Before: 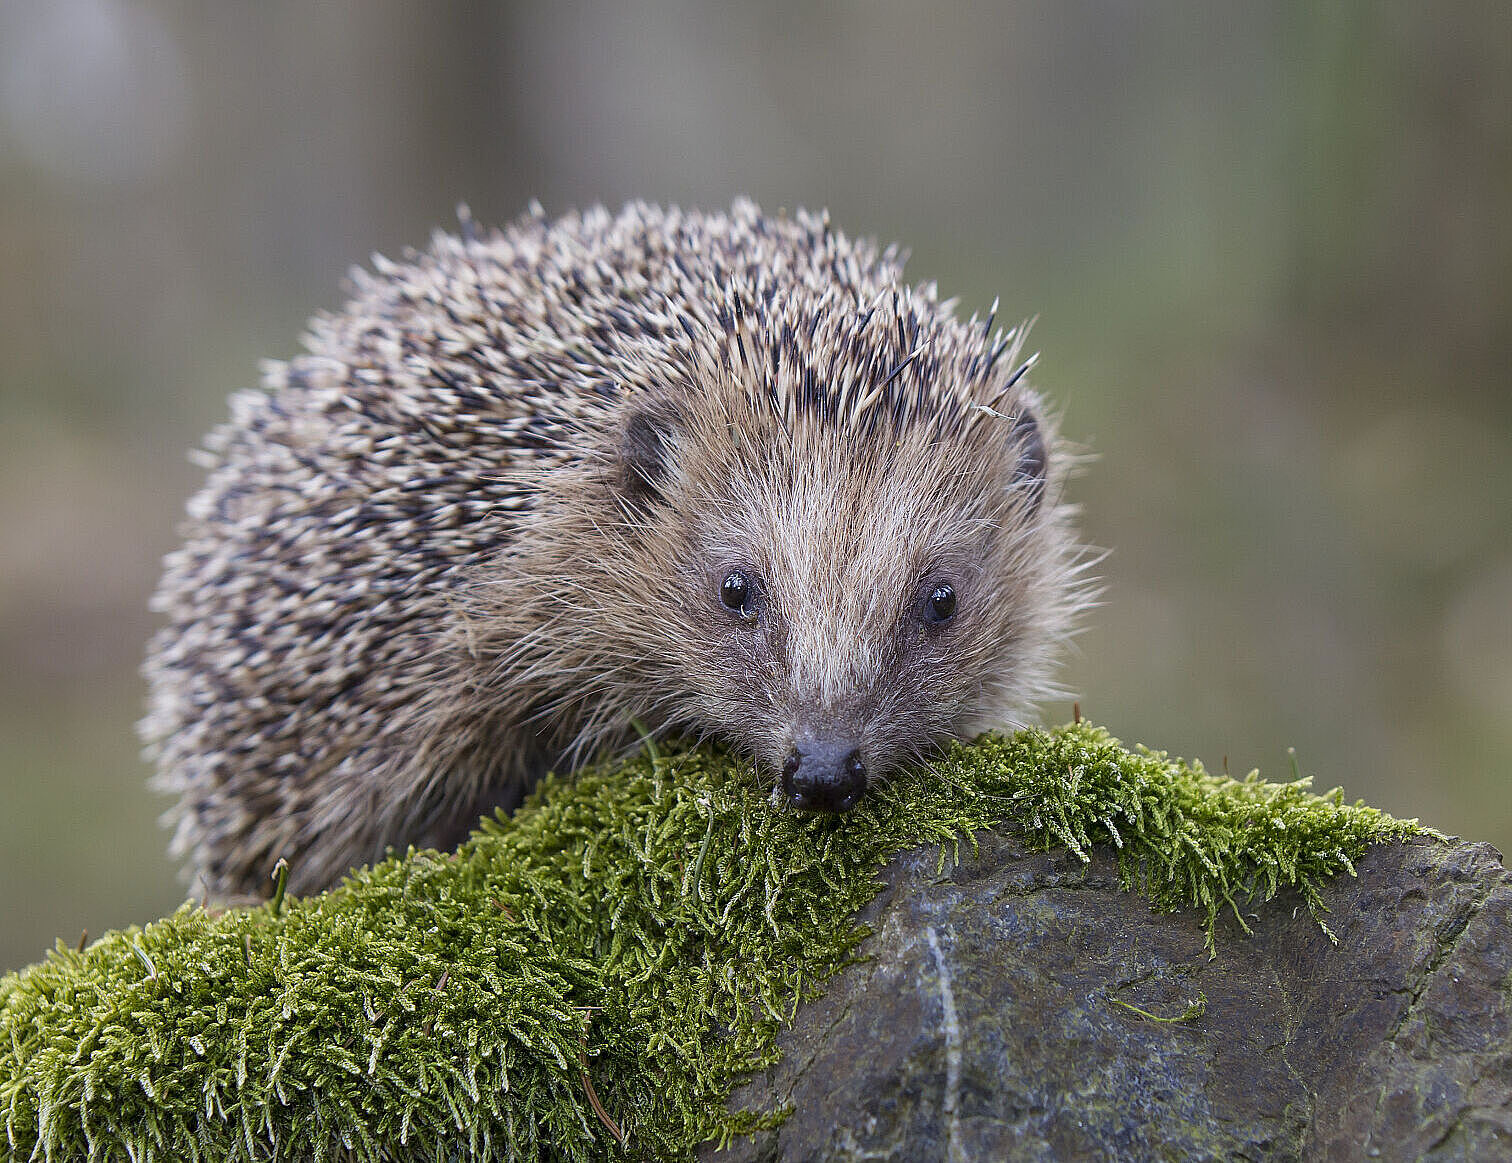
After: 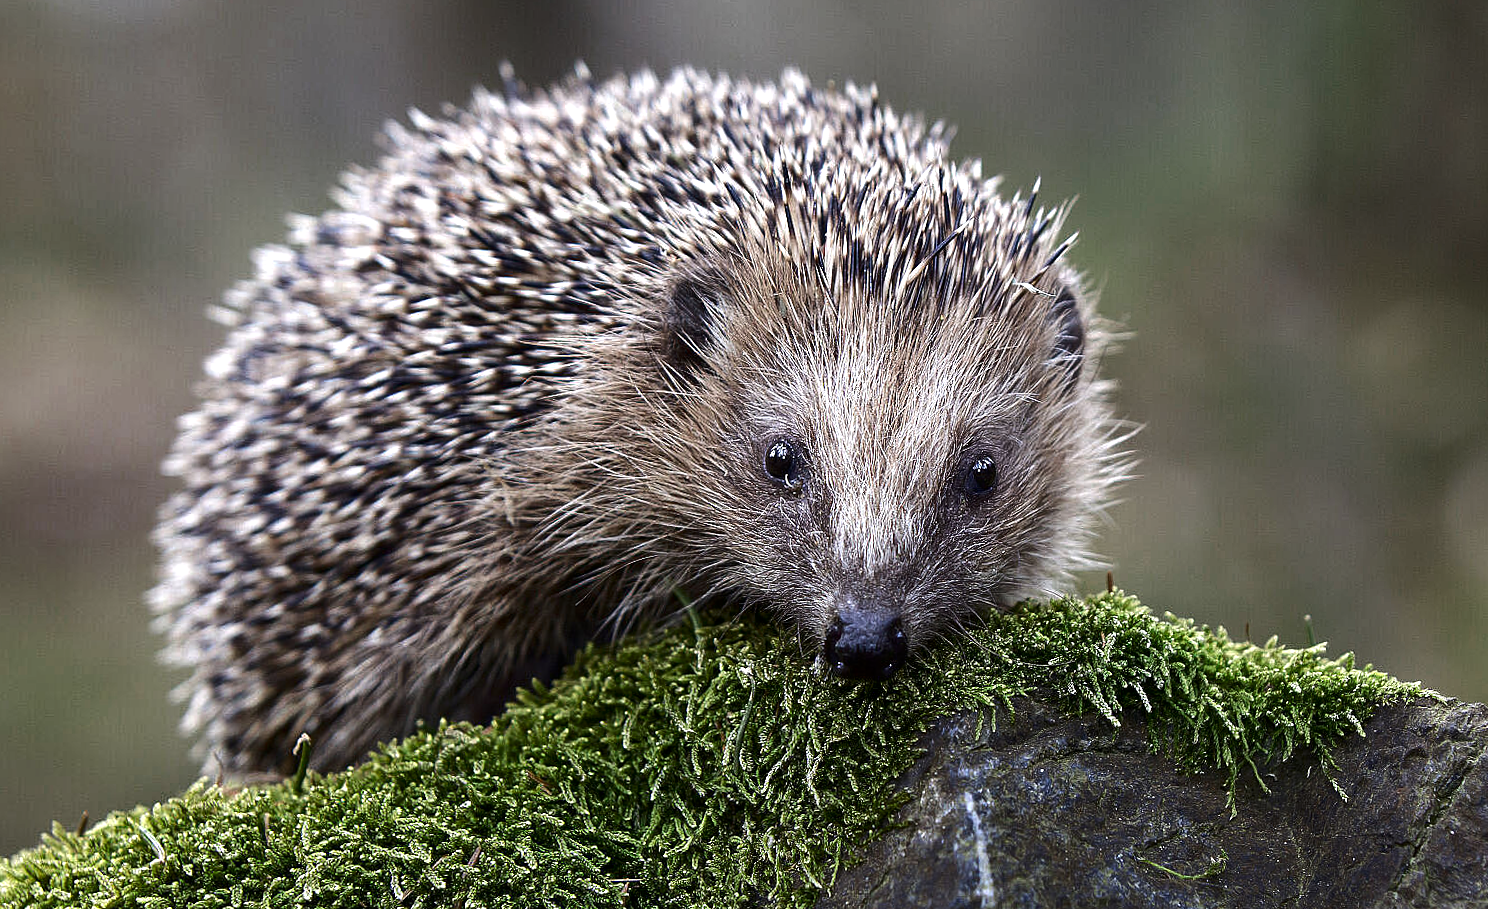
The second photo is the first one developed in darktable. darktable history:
crop: top 7.625%, bottom 8.027%
rotate and perspective: rotation 0.679°, lens shift (horizontal) 0.136, crop left 0.009, crop right 0.991, crop top 0.078, crop bottom 0.95
contrast brightness saturation: brightness -0.2, saturation 0.08
color zones: curves: ch0 [(0, 0.5) (0.125, 0.4) (0.25, 0.5) (0.375, 0.4) (0.5, 0.4) (0.625, 0.6) (0.75, 0.6) (0.875, 0.5)]; ch1 [(0, 0.4) (0.125, 0.5) (0.25, 0.4) (0.375, 0.4) (0.5, 0.4) (0.625, 0.4) (0.75, 0.5) (0.875, 0.4)]; ch2 [(0, 0.6) (0.125, 0.5) (0.25, 0.5) (0.375, 0.6) (0.5, 0.6) (0.625, 0.5) (0.75, 0.5) (0.875, 0.5)]
tone equalizer: -8 EV -0.75 EV, -7 EV -0.7 EV, -6 EV -0.6 EV, -5 EV -0.4 EV, -3 EV 0.4 EV, -2 EV 0.6 EV, -1 EV 0.7 EV, +0 EV 0.75 EV, edges refinement/feathering 500, mask exposure compensation -1.57 EV, preserve details no
